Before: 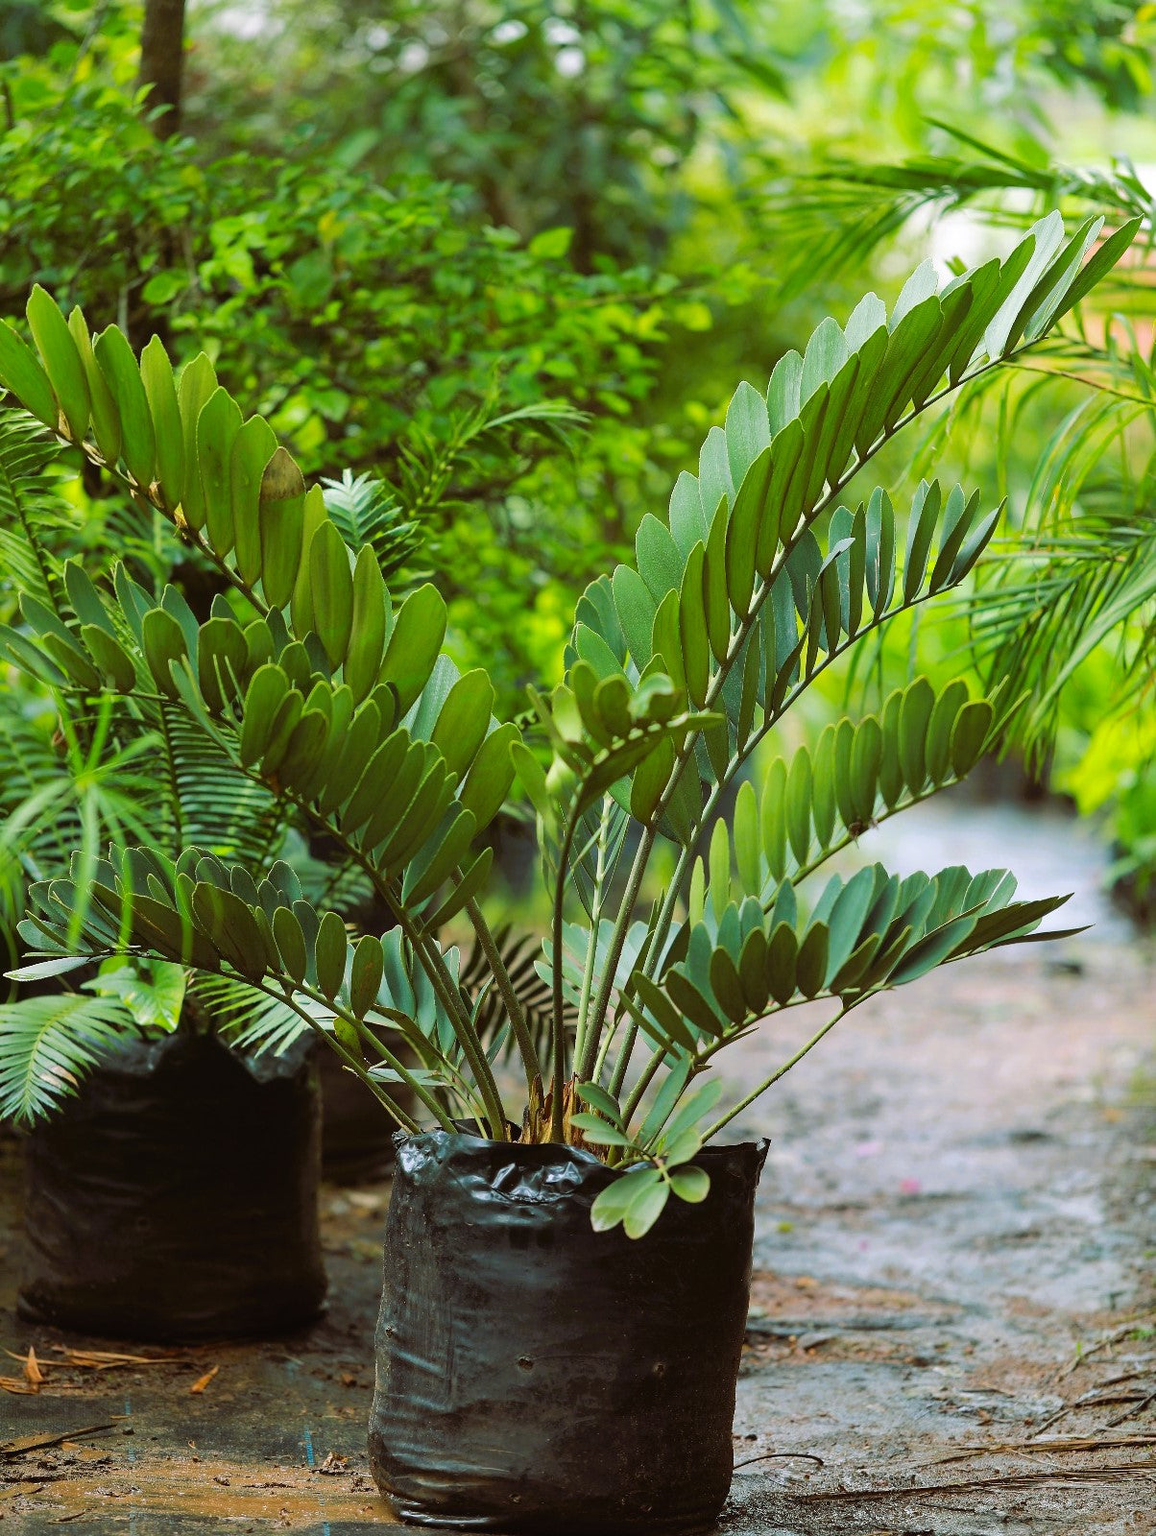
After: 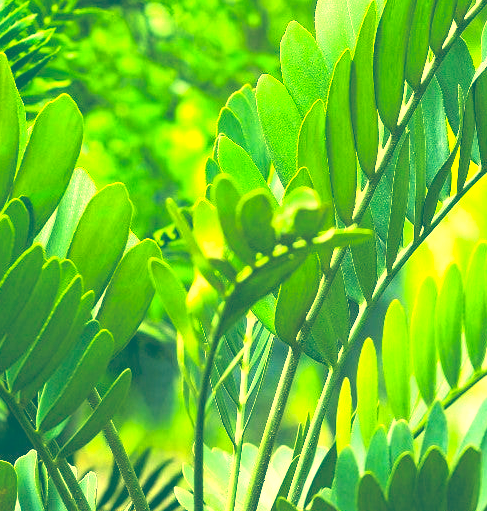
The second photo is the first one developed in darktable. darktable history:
exposure: black level correction -0.023, exposure 1.397 EV, compensate highlight preservation false
color correction: highlights a* -15.58, highlights b* 40, shadows a* -40, shadows b* -26.18
crop: left 31.751%, top 32.172%, right 27.8%, bottom 35.83%
